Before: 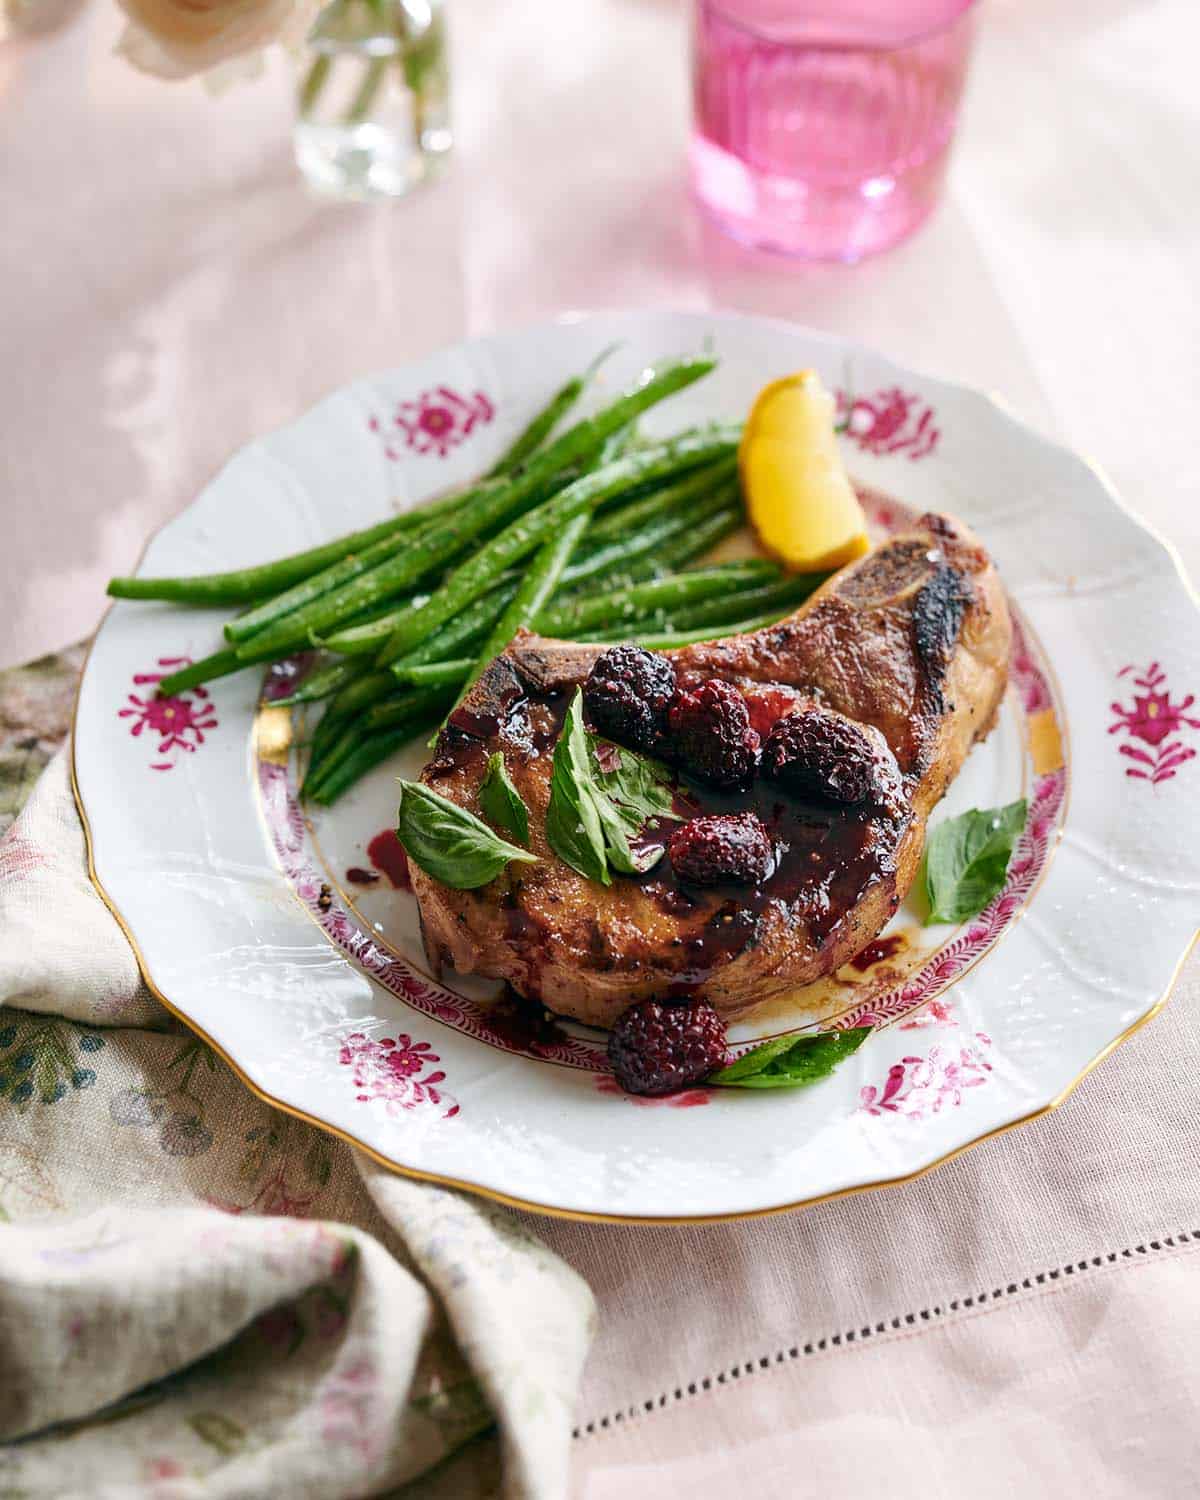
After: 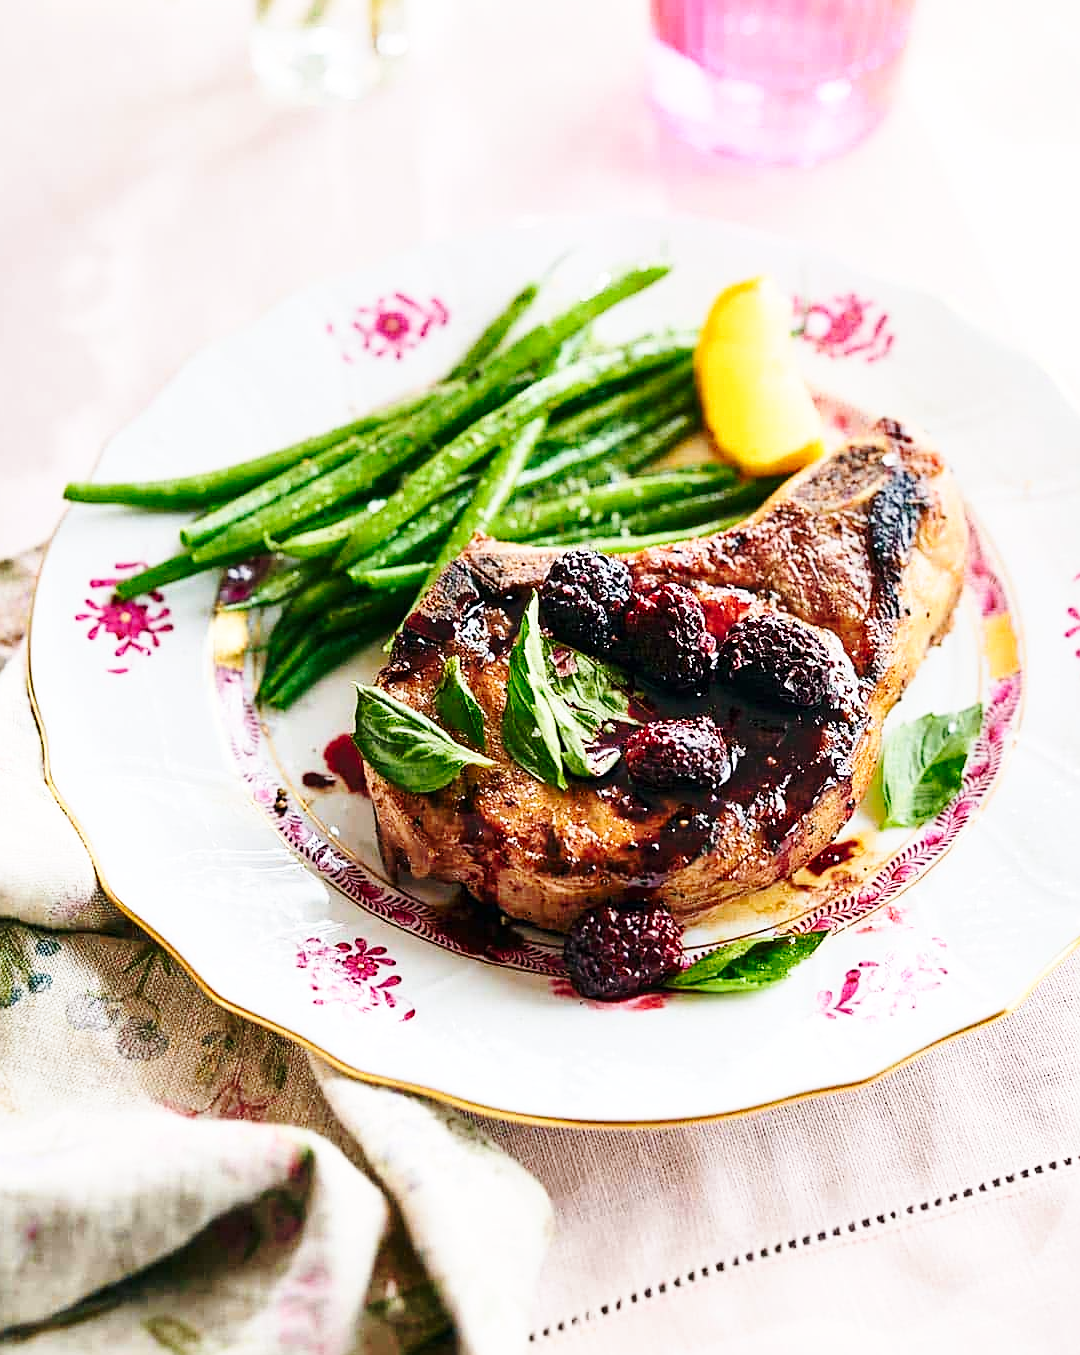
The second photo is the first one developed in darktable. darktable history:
contrast brightness saturation: contrast 0.154, brightness 0.042
sharpen: on, module defaults
base curve: curves: ch0 [(0, 0) (0.028, 0.03) (0.121, 0.232) (0.46, 0.748) (0.859, 0.968) (1, 1)], preserve colors none
crop: left 3.681%, top 6.46%, right 6.283%, bottom 3.175%
